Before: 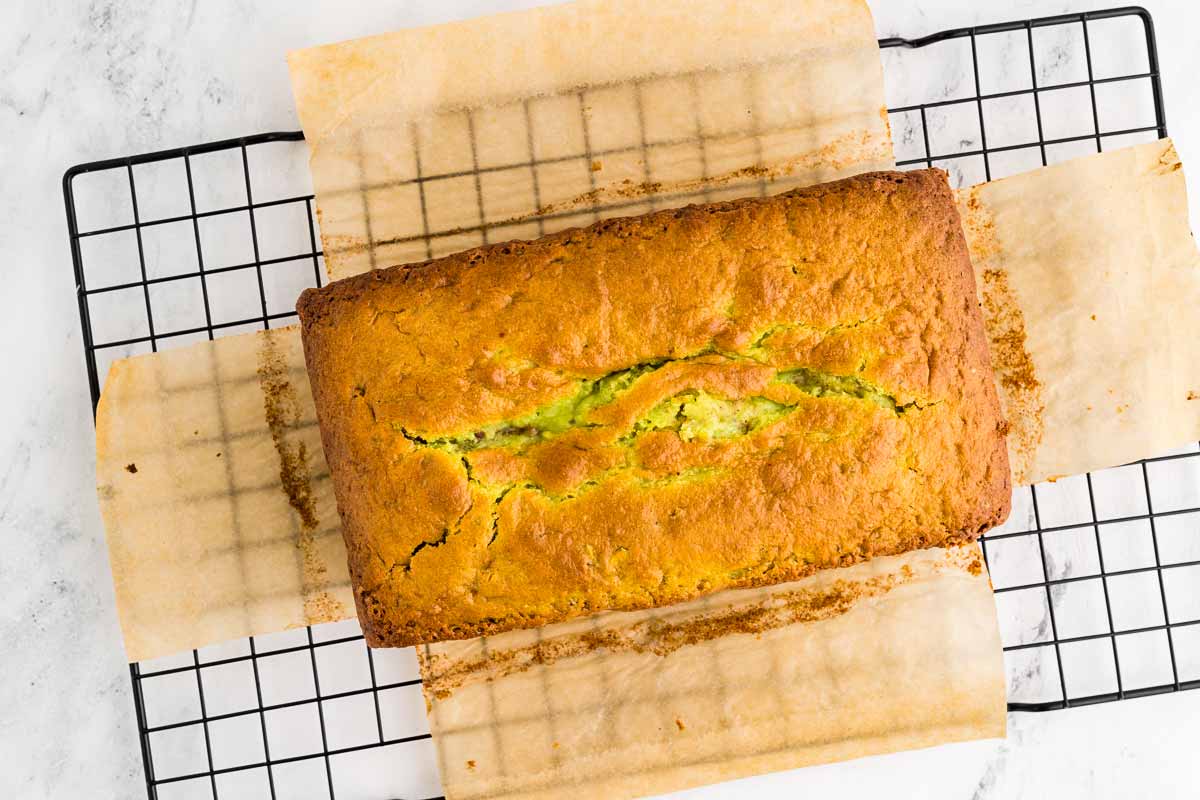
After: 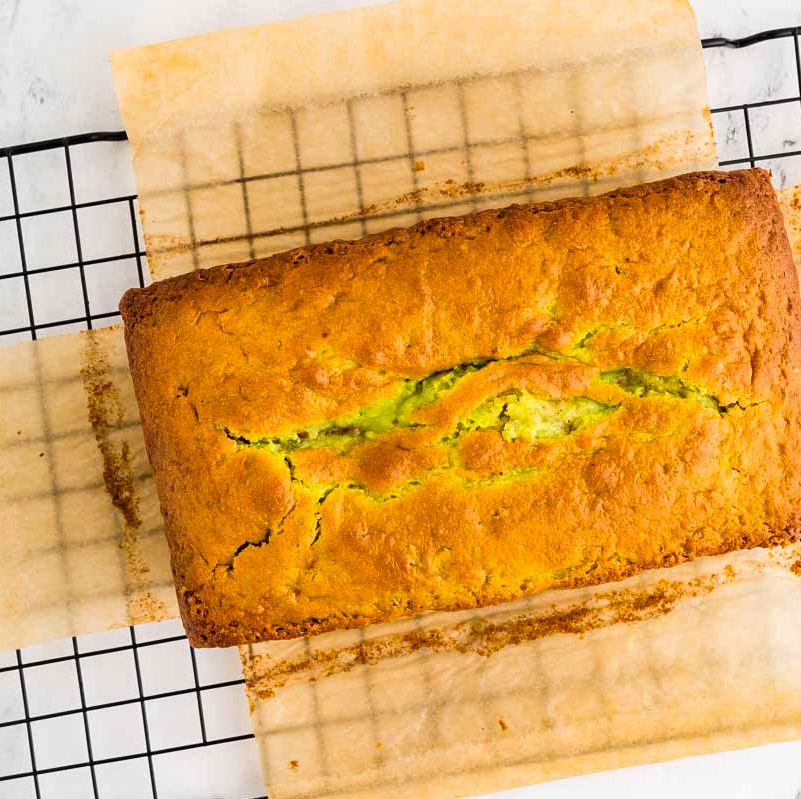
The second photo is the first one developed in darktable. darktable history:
contrast brightness saturation: contrast 0.039, saturation 0.162
crop and rotate: left 14.827%, right 18.397%
